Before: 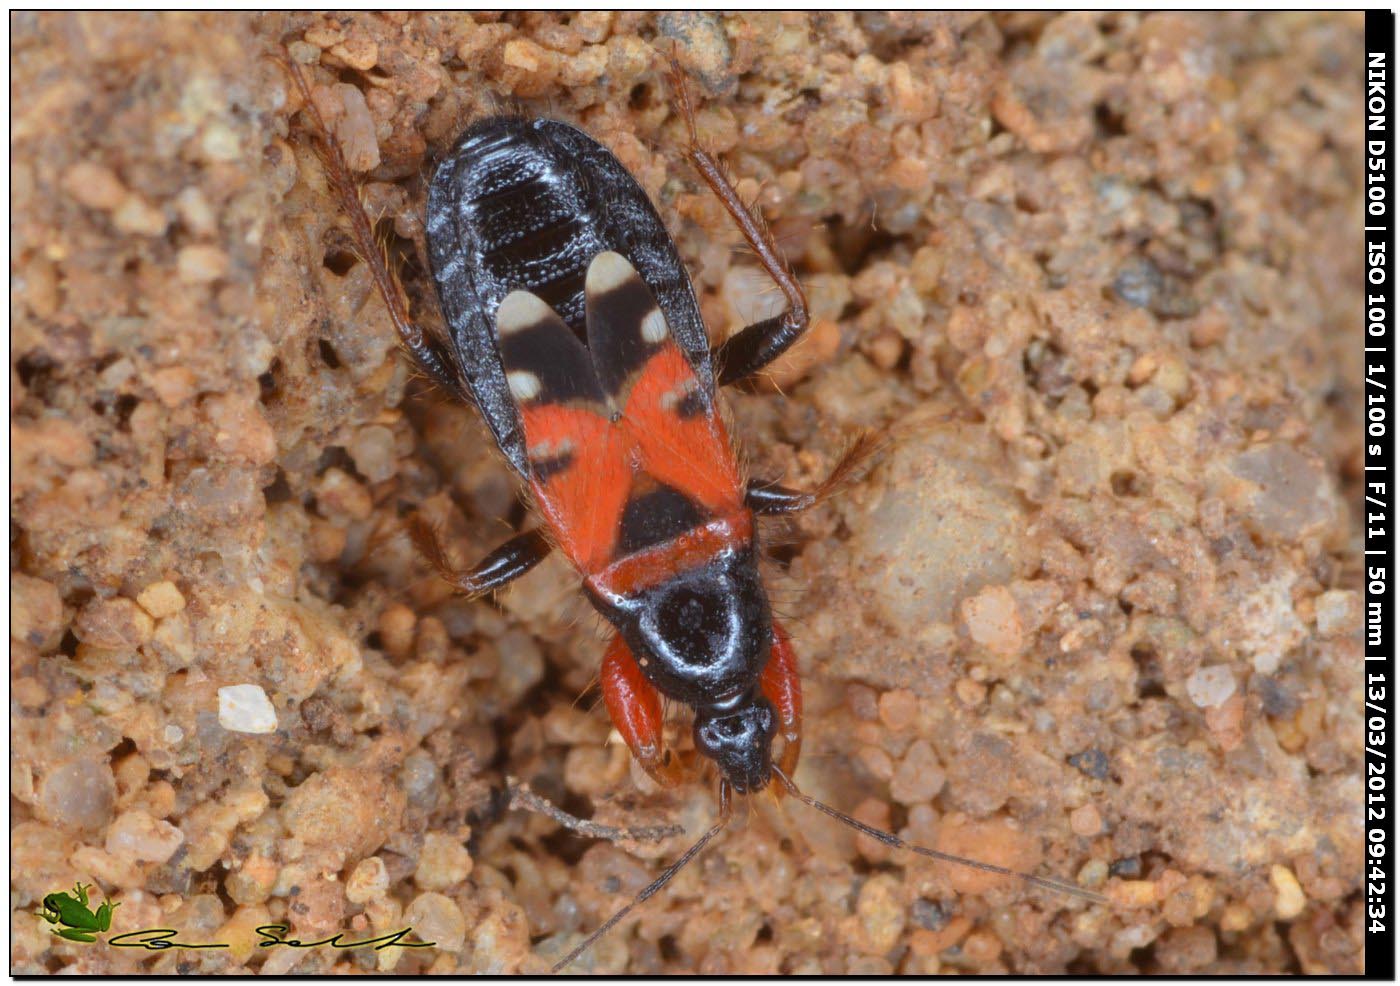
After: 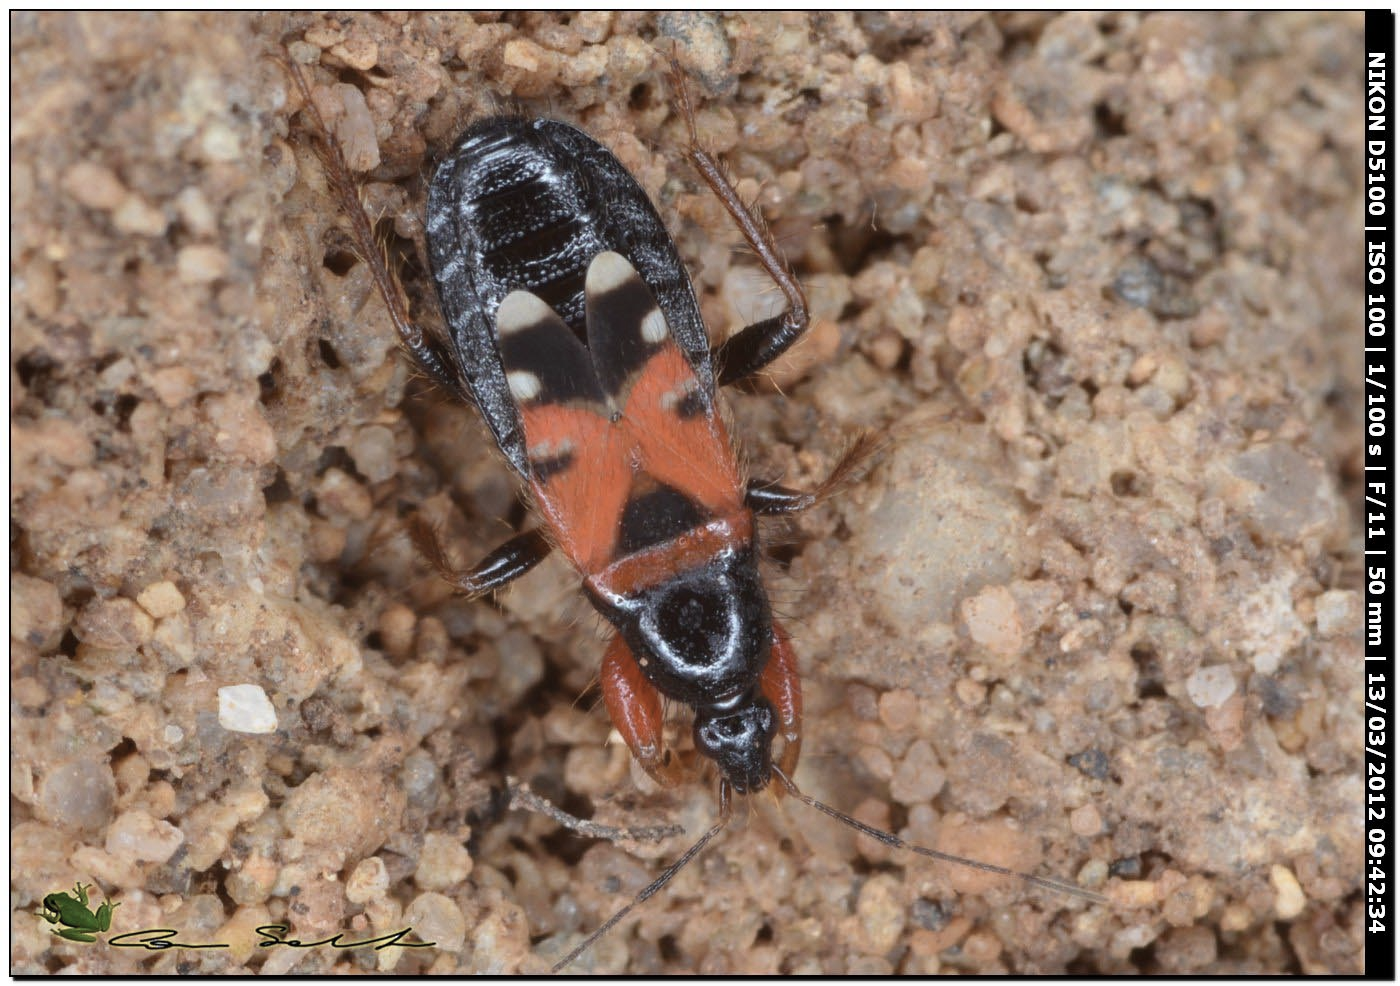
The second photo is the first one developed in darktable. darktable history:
contrast brightness saturation: contrast 0.105, saturation -0.358
